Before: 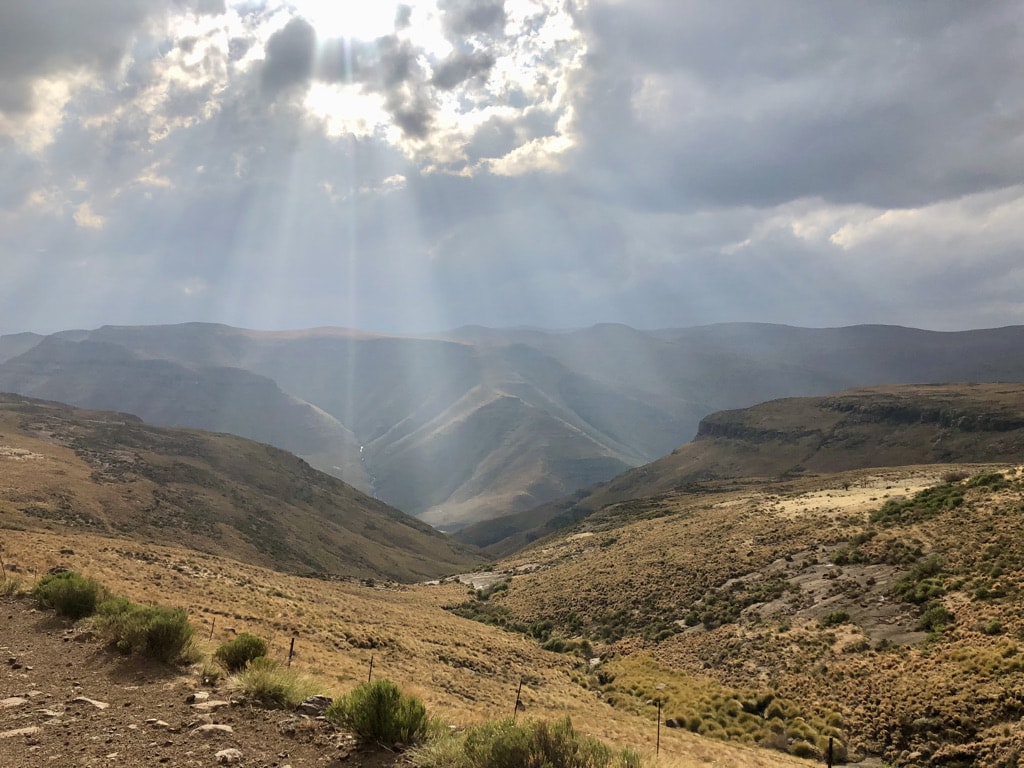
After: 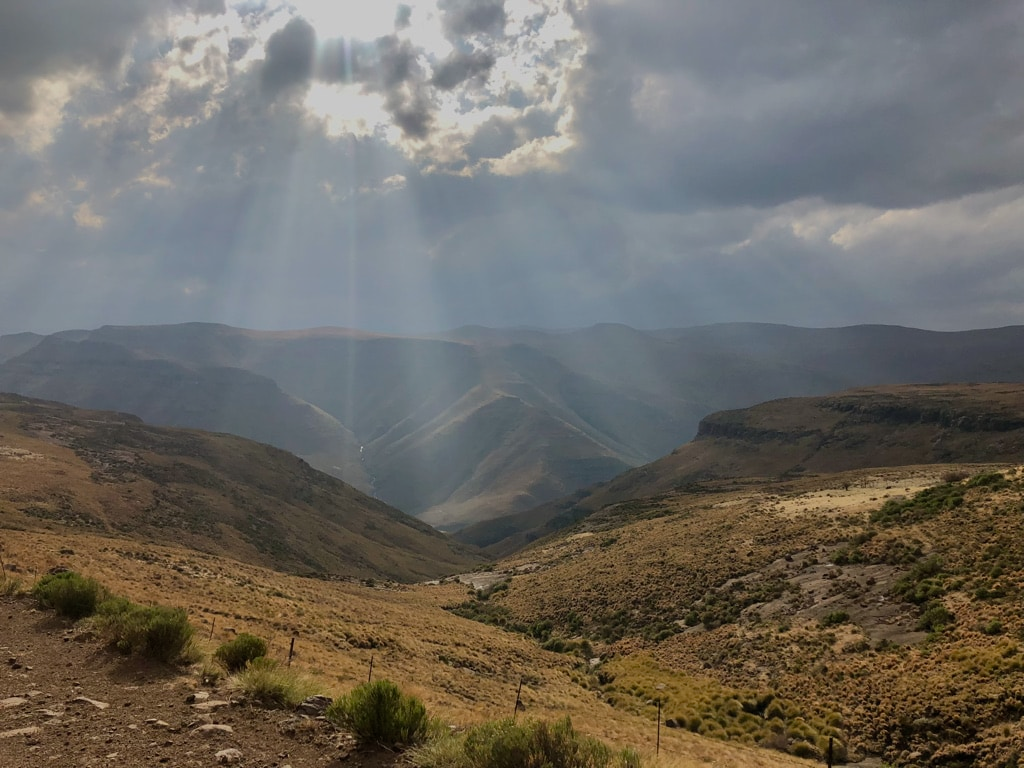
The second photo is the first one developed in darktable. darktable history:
exposure: black level correction 0, exposure -0.738 EV, compensate highlight preservation false
